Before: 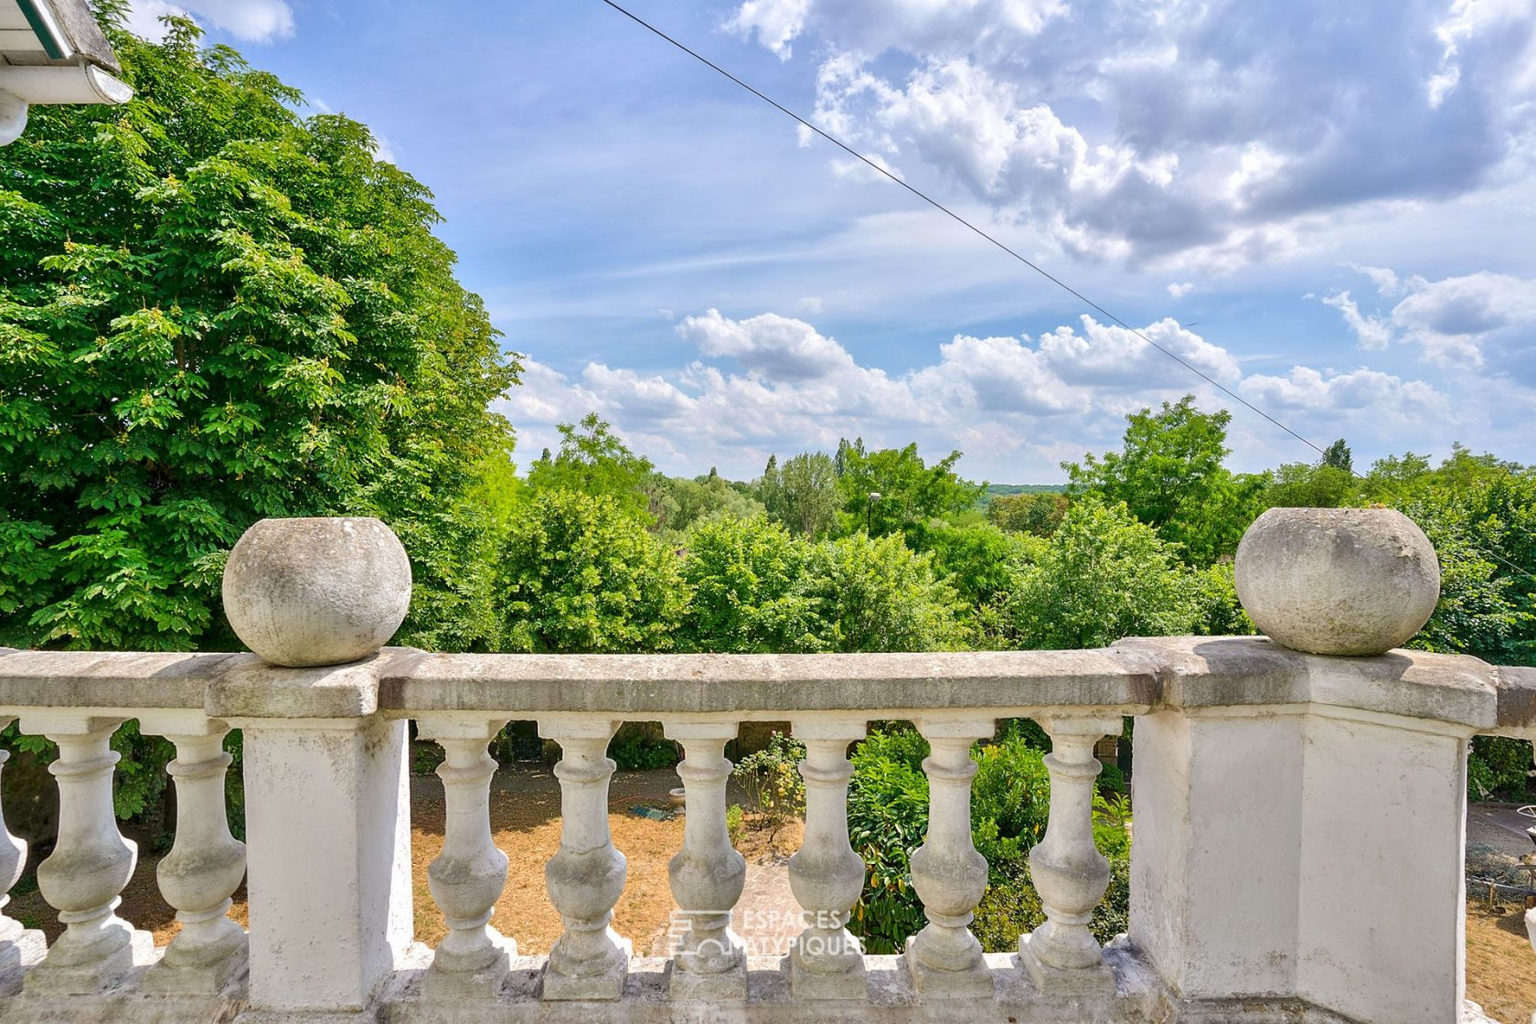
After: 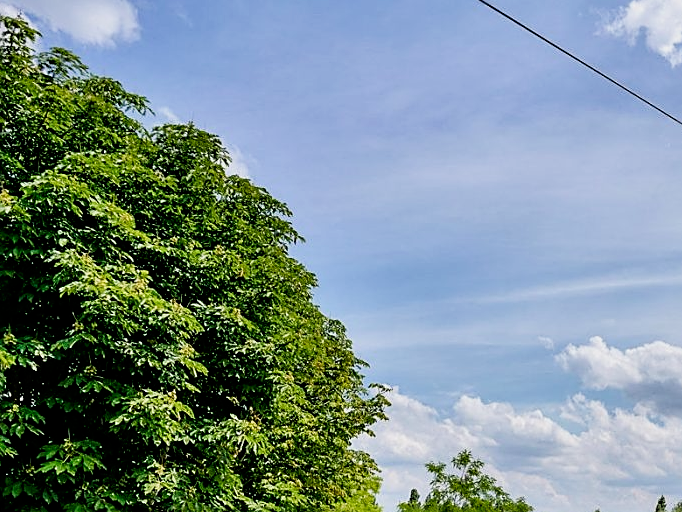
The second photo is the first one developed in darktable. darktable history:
filmic rgb: black relative exposure -8.69 EV, white relative exposure 2.71 EV, target black luminance 0%, hardness 6.27, latitude 76.92%, contrast 1.327, shadows ↔ highlights balance -0.342%, color science v6 (2022), iterations of high-quality reconstruction 0
exposure: exposure -0.606 EV, compensate highlight preservation false
crop and rotate: left 10.912%, top 0.094%, right 48.488%, bottom 54.134%
tone curve: curves: ch0 [(0, 0) (0.118, 0.034) (0.182, 0.124) (0.265, 0.214) (0.504, 0.508) (0.783, 0.825) (1, 1)], preserve colors none
sharpen: on, module defaults
contrast brightness saturation: saturation -0.059
color balance rgb: shadows lift › chroma 1.042%, shadows lift › hue 216.26°, perceptual saturation grading › global saturation 0.46%
